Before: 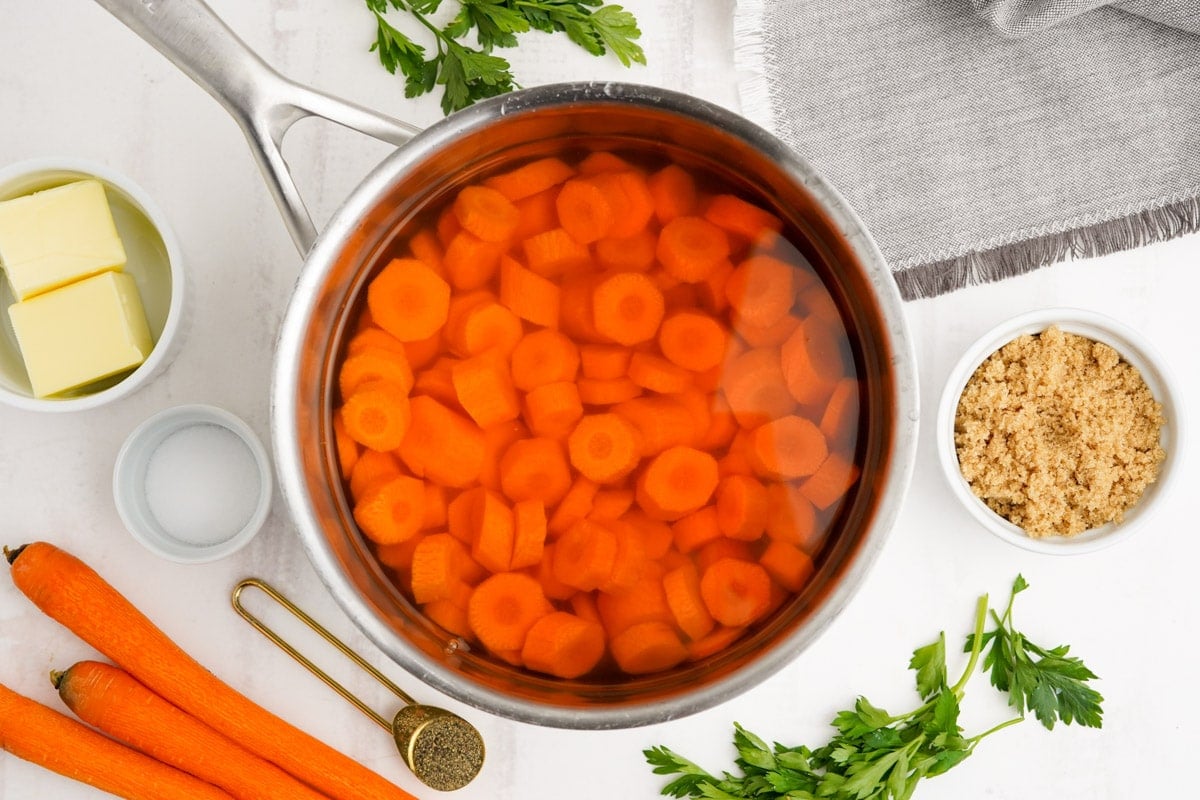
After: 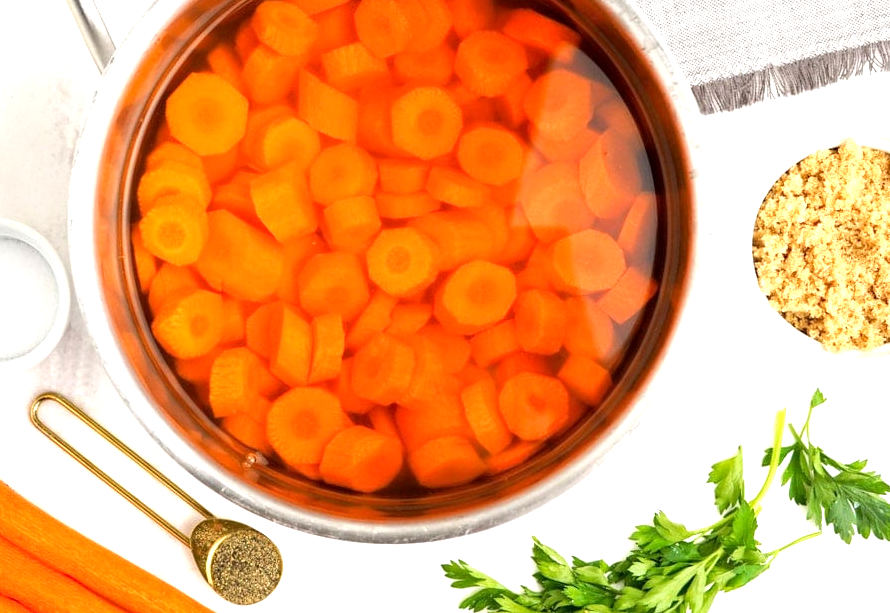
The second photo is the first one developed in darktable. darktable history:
crop: left 16.879%, top 23.27%, right 8.898%
exposure: black level correction 0, exposure 1 EV, compensate highlight preservation false
local contrast: highlights 63%, shadows 107%, detail 107%, midtone range 0.531
